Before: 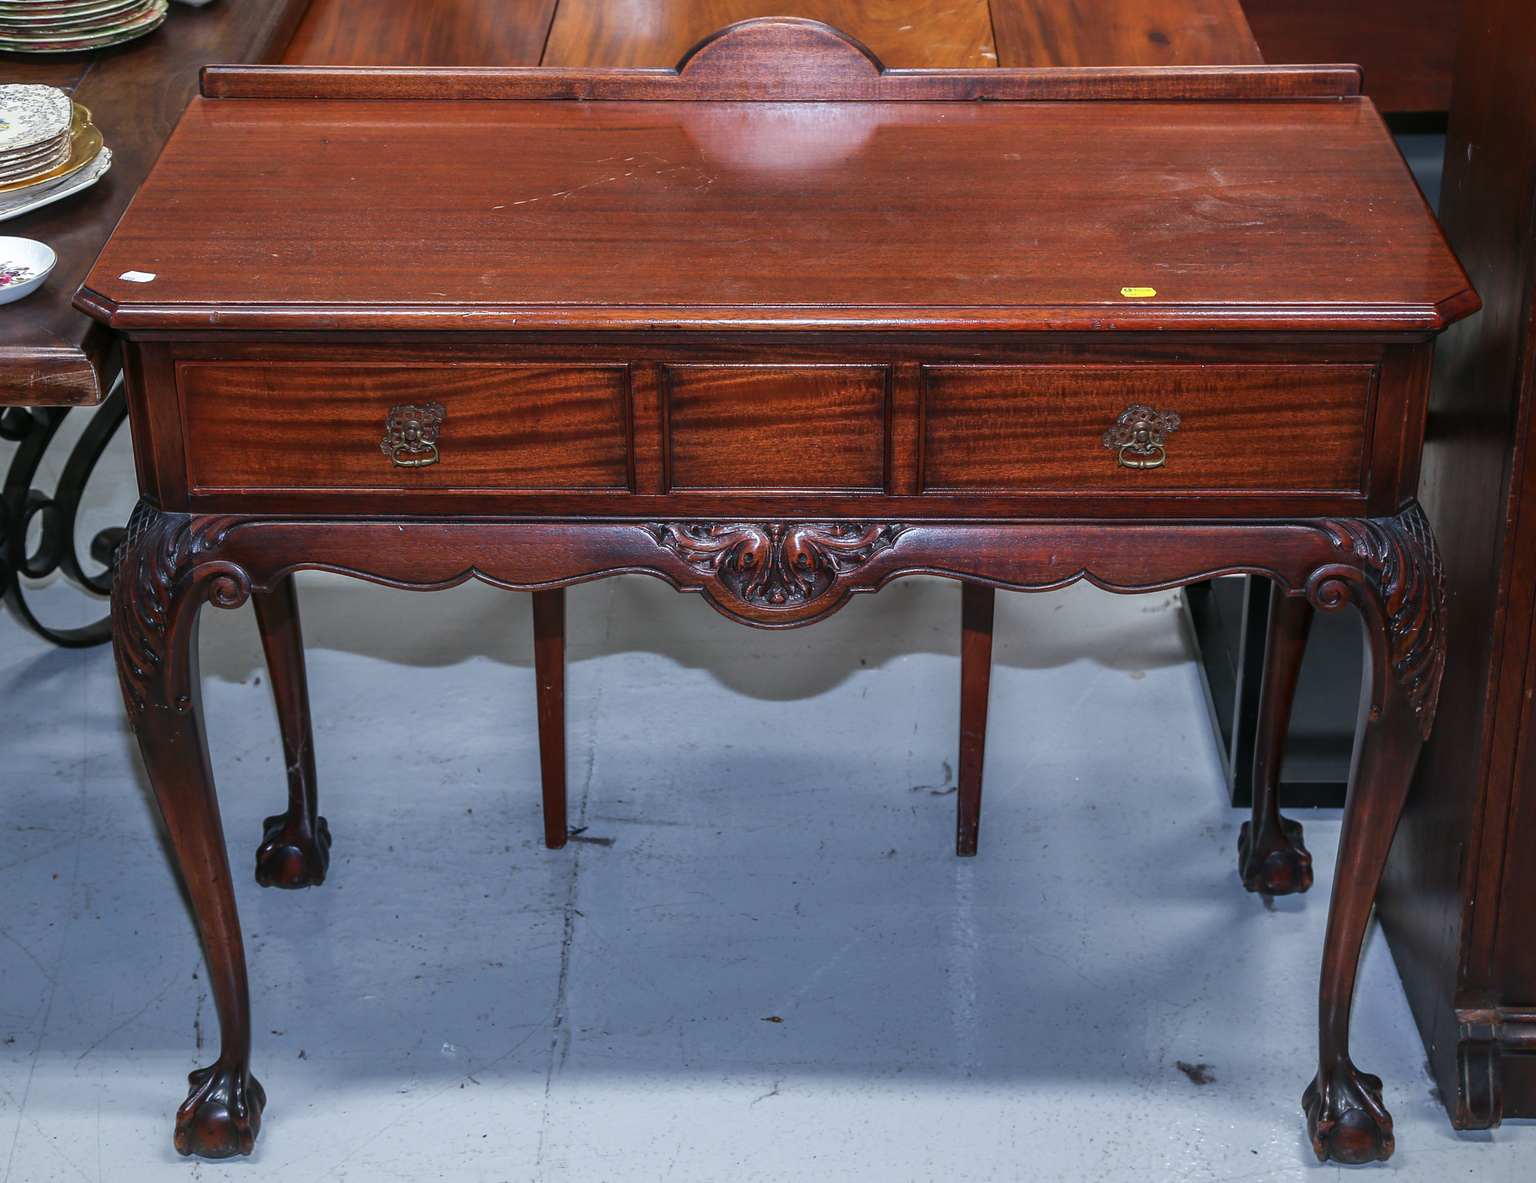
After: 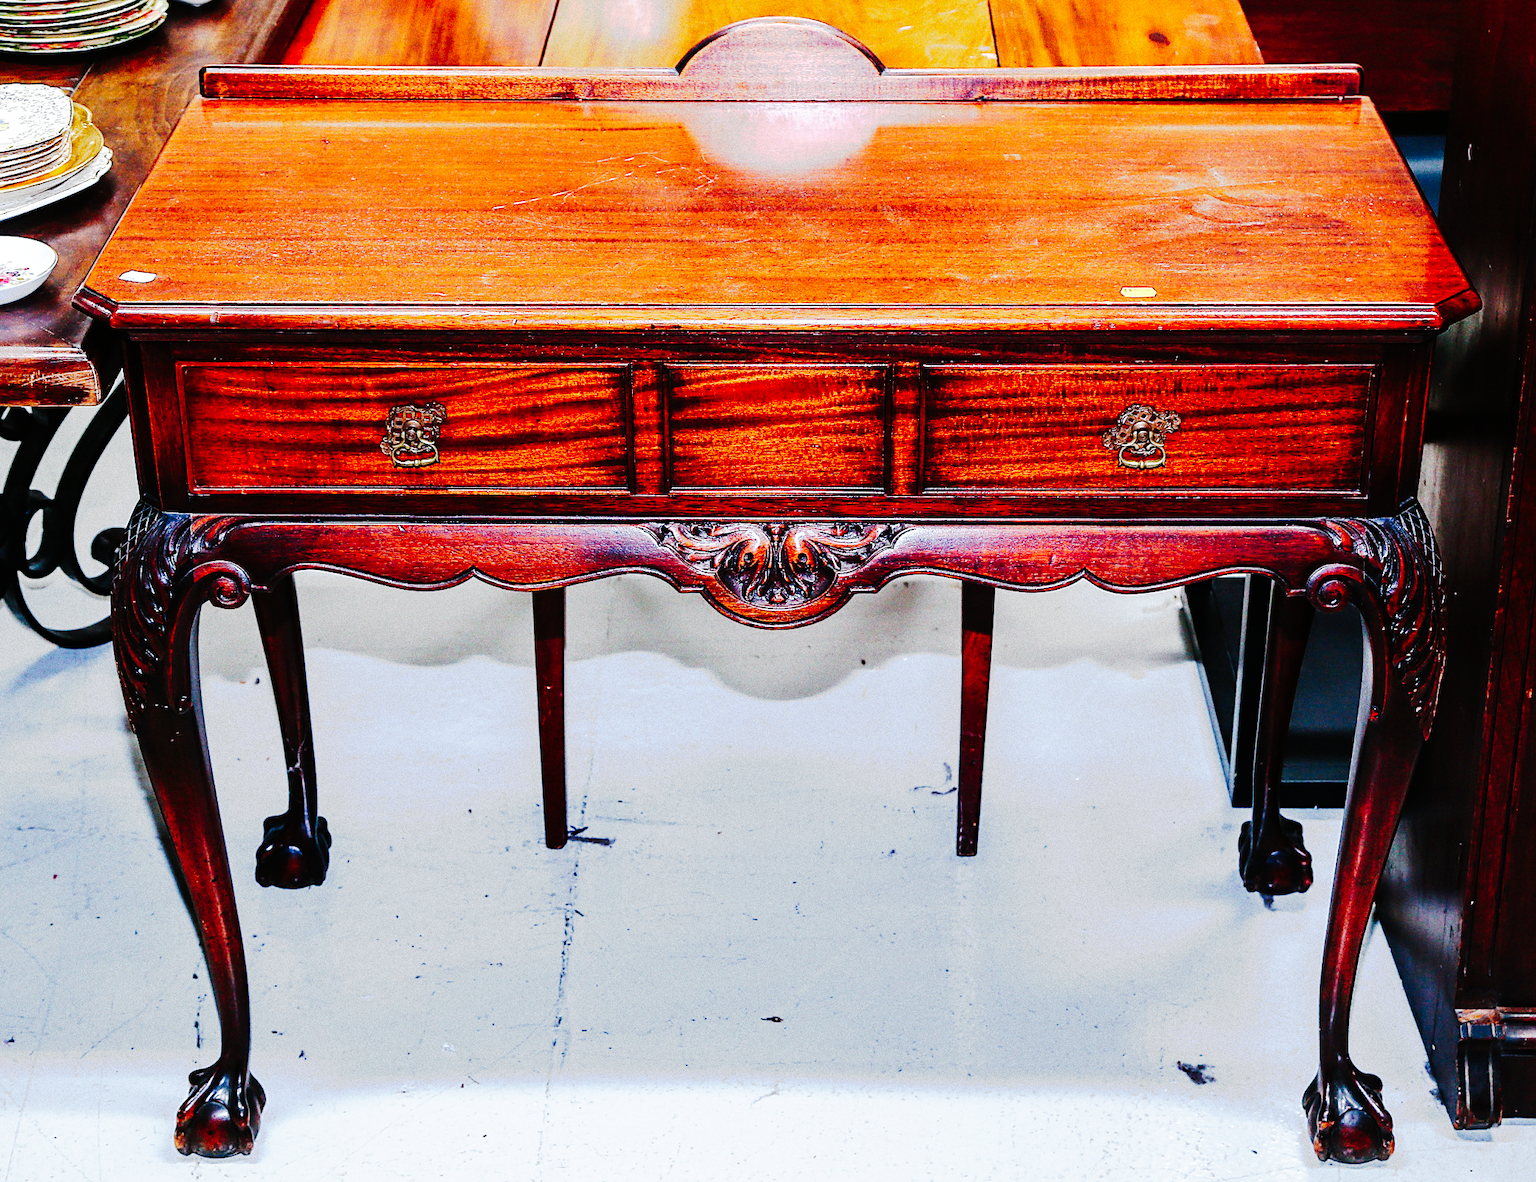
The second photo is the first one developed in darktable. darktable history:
sharpen: on, module defaults
tone curve: curves: ch0 [(0, 0) (0.003, 0.001) (0.011, 0.005) (0.025, 0.009) (0.044, 0.014) (0.069, 0.019) (0.1, 0.028) (0.136, 0.039) (0.177, 0.073) (0.224, 0.134) (0.277, 0.218) (0.335, 0.343) (0.399, 0.488) (0.468, 0.608) (0.543, 0.699) (0.623, 0.773) (0.709, 0.819) (0.801, 0.852) (0.898, 0.874) (1, 1)], preserve colors none
tone equalizer: on, module defaults
base curve: curves: ch0 [(0, 0) (0.007, 0.004) (0.027, 0.03) (0.046, 0.07) (0.207, 0.54) (0.442, 0.872) (0.673, 0.972) (1, 1)], preserve colors none
grain: coarseness 0.09 ISO, strength 40%
